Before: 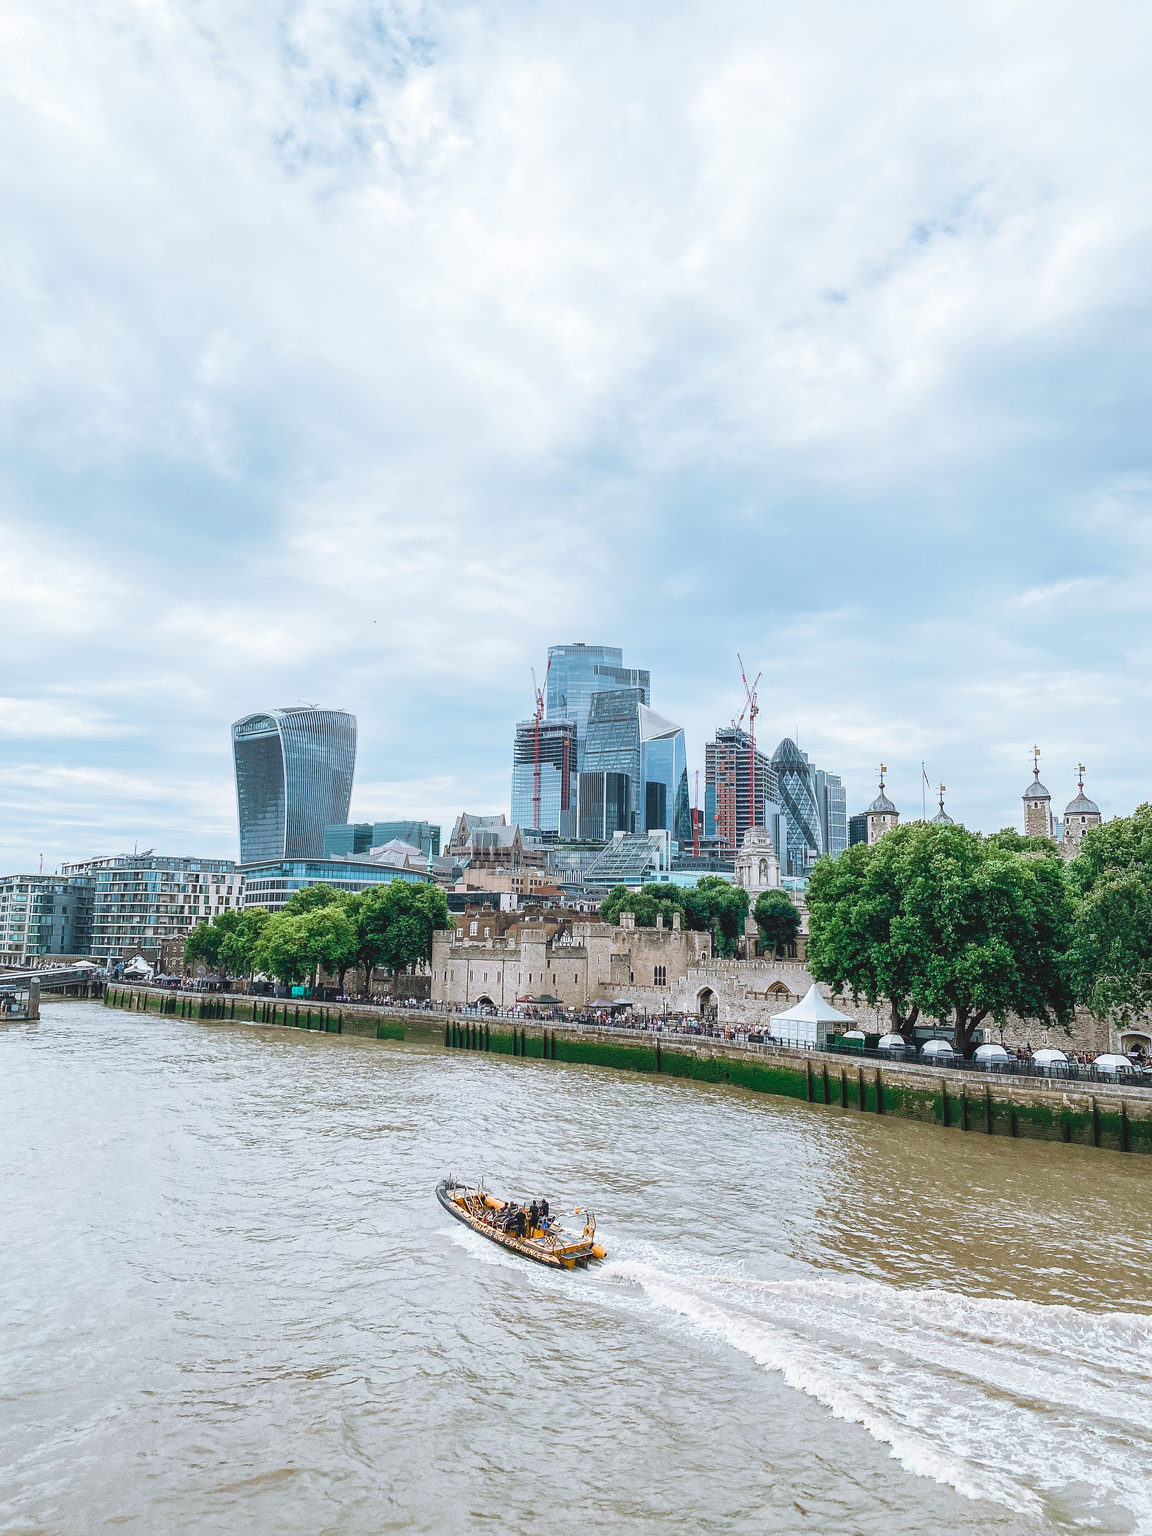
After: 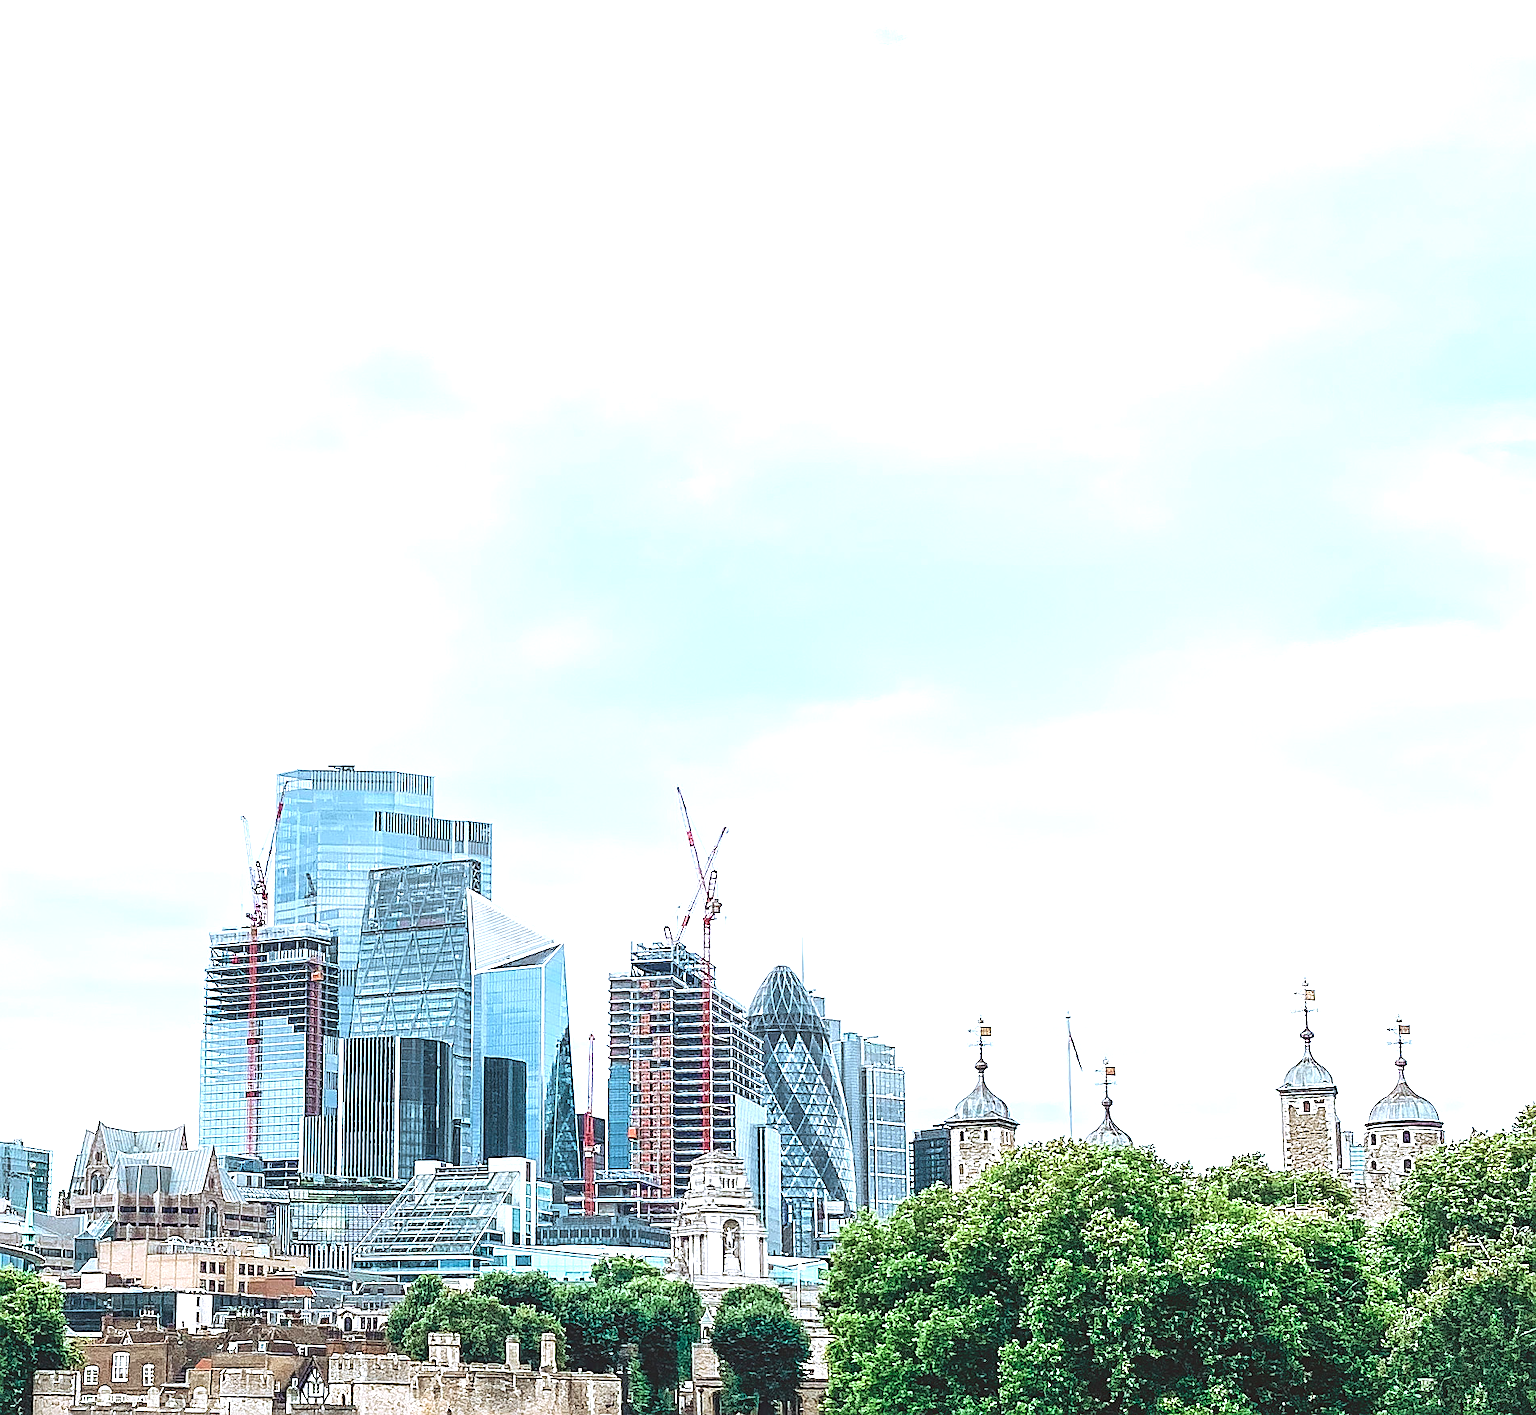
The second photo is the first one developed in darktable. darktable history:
crop: left 36.183%, top 18.29%, right 0.616%, bottom 38.025%
sharpen: on, module defaults
exposure: black level correction 0, exposure 0.892 EV, compensate highlight preservation false
